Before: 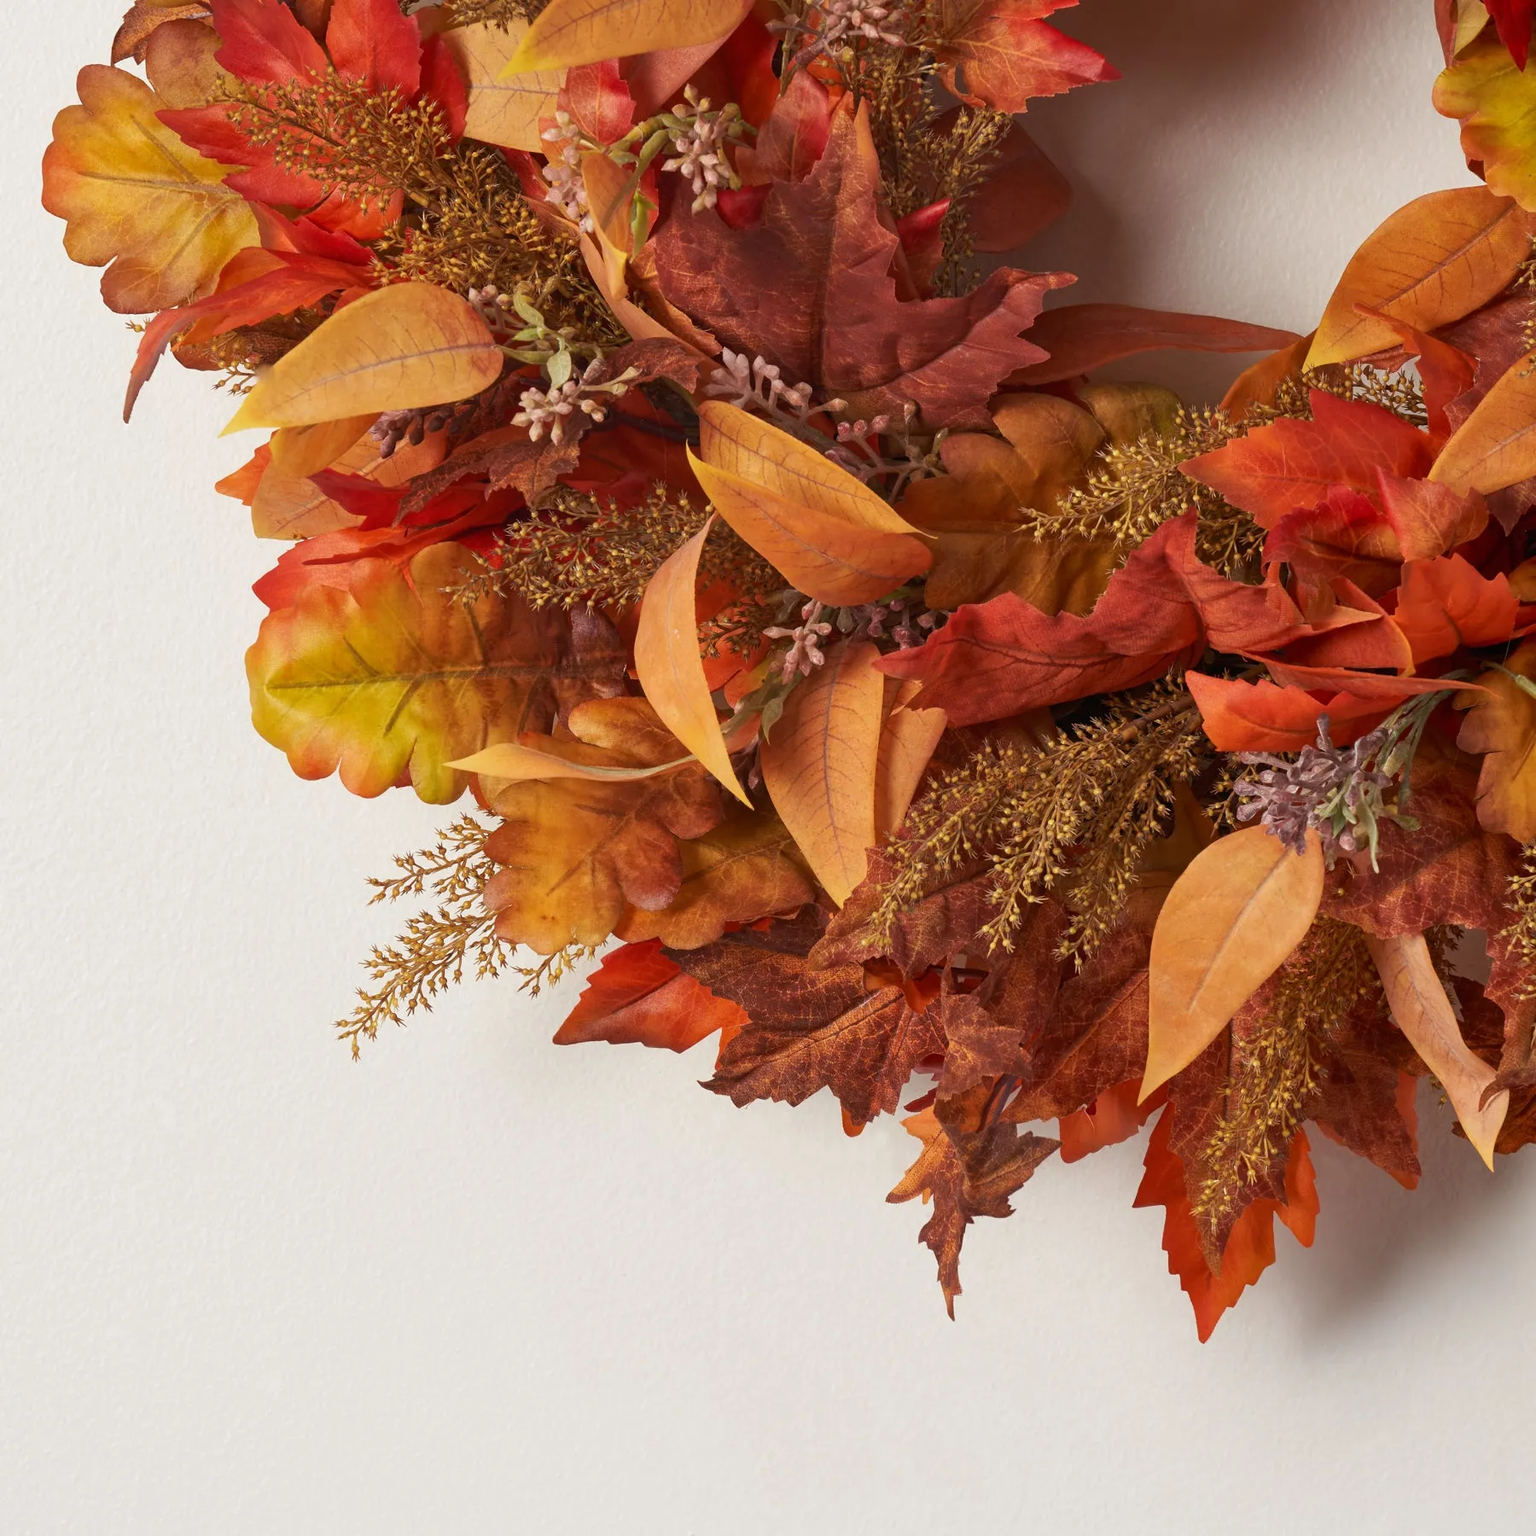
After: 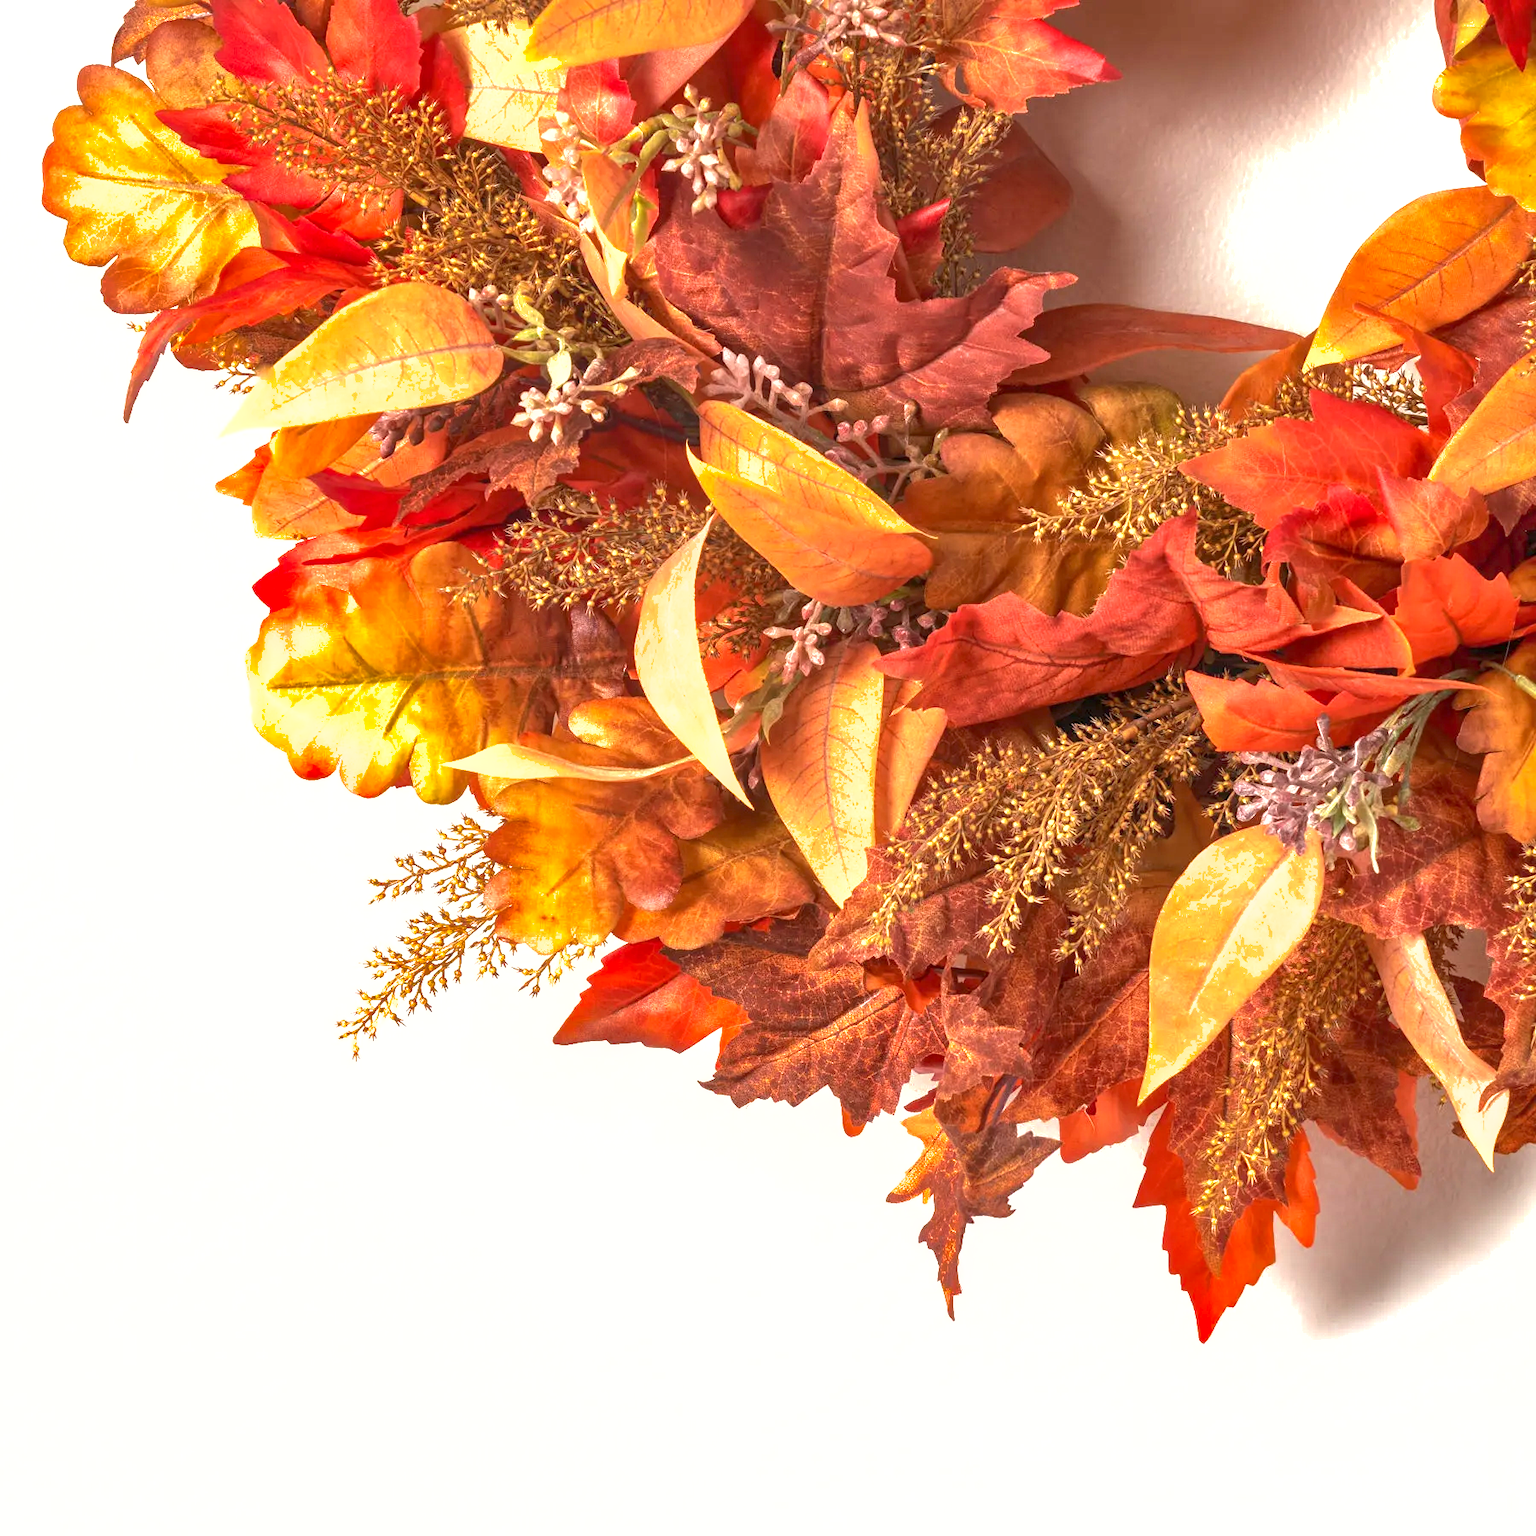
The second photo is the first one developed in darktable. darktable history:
shadows and highlights: on, module defaults
local contrast: on, module defaults
exposure: black level correction 0, exposure 1.386 EV, compensate exposure bias true, compensate highlight preservation false
